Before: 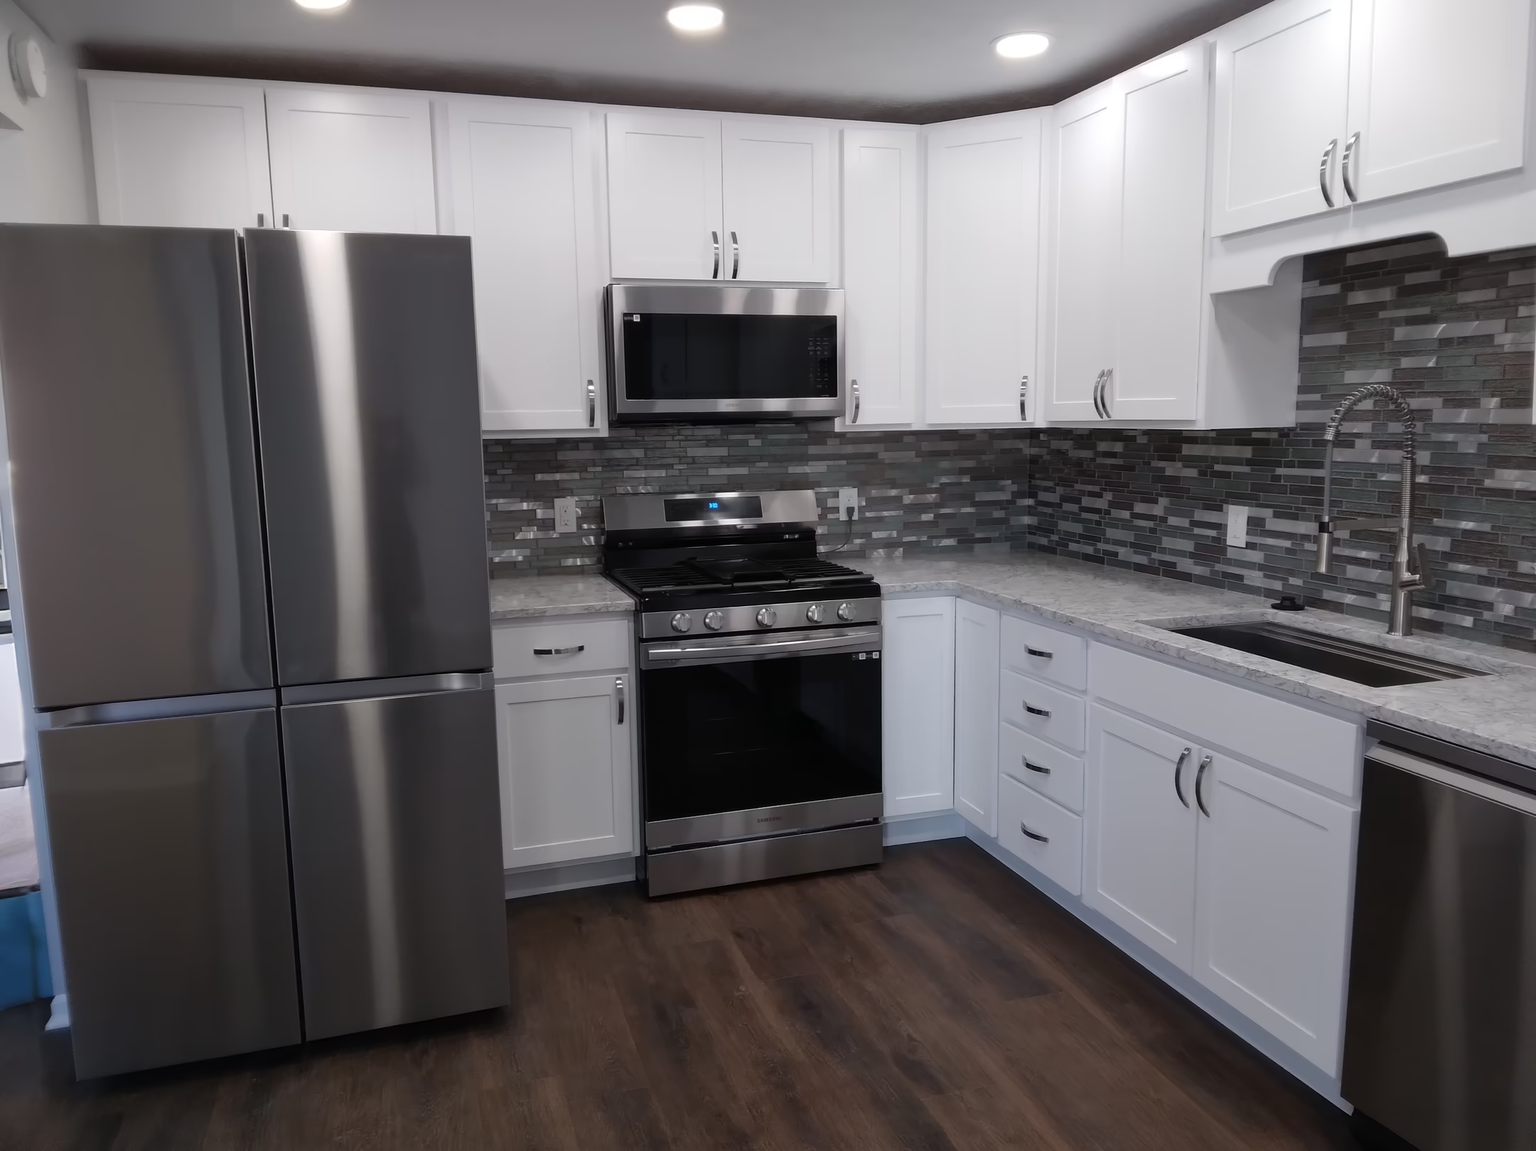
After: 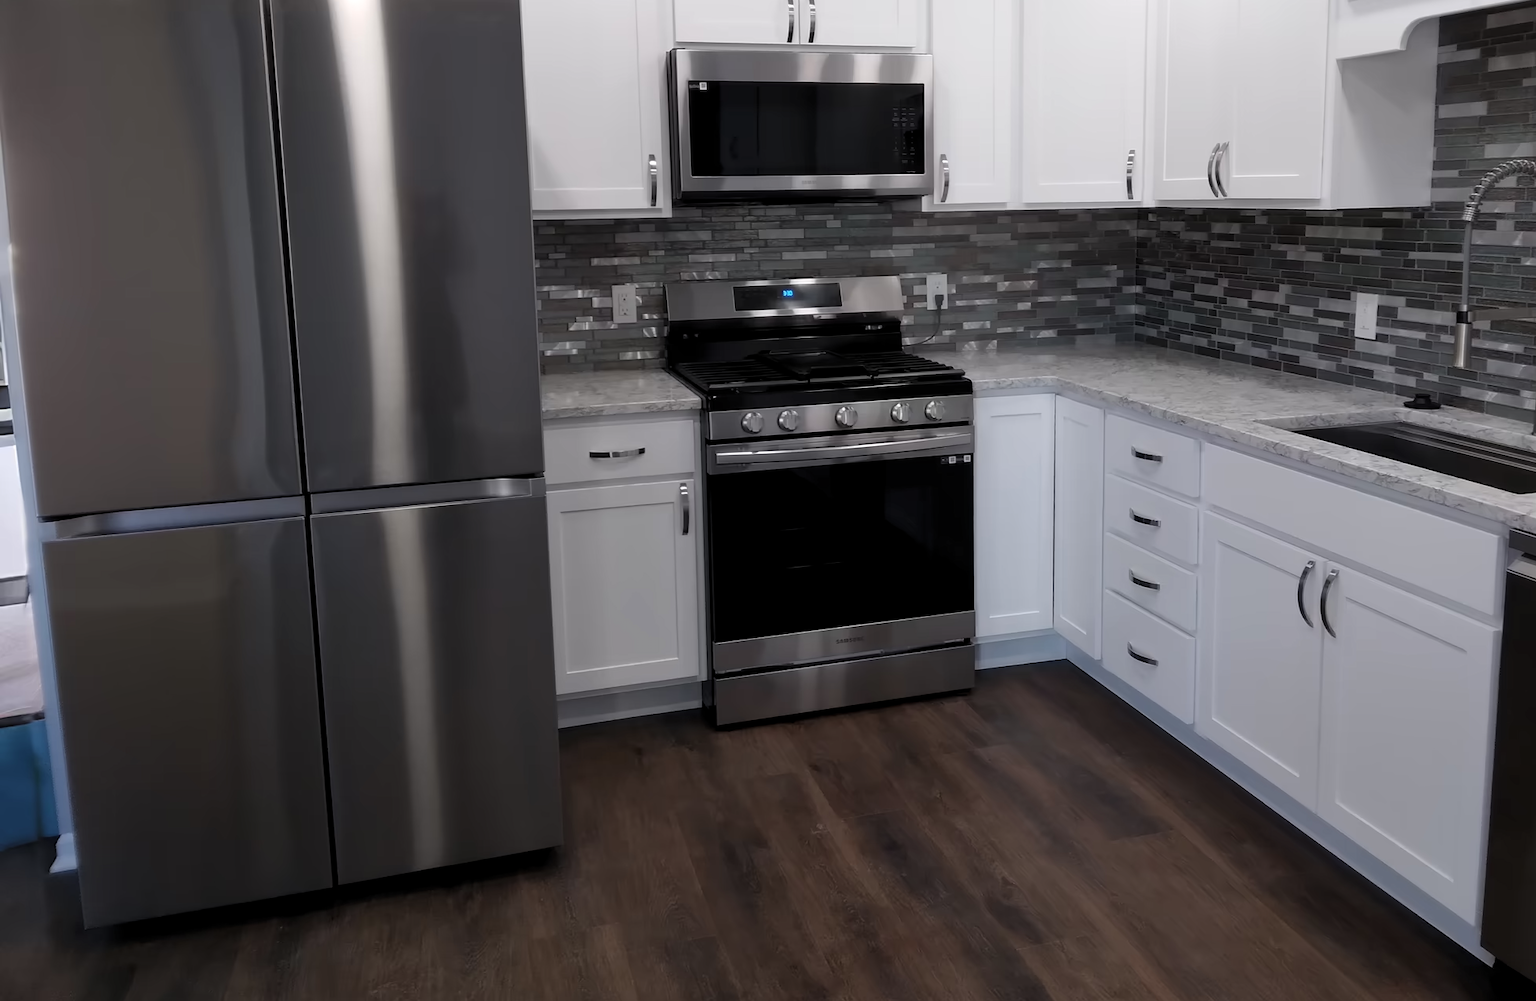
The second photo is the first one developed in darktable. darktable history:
levels: levels [0.031, 0.5, 0.969]
crop: top 20.916%, right 9.437%, bottom 0.316%
